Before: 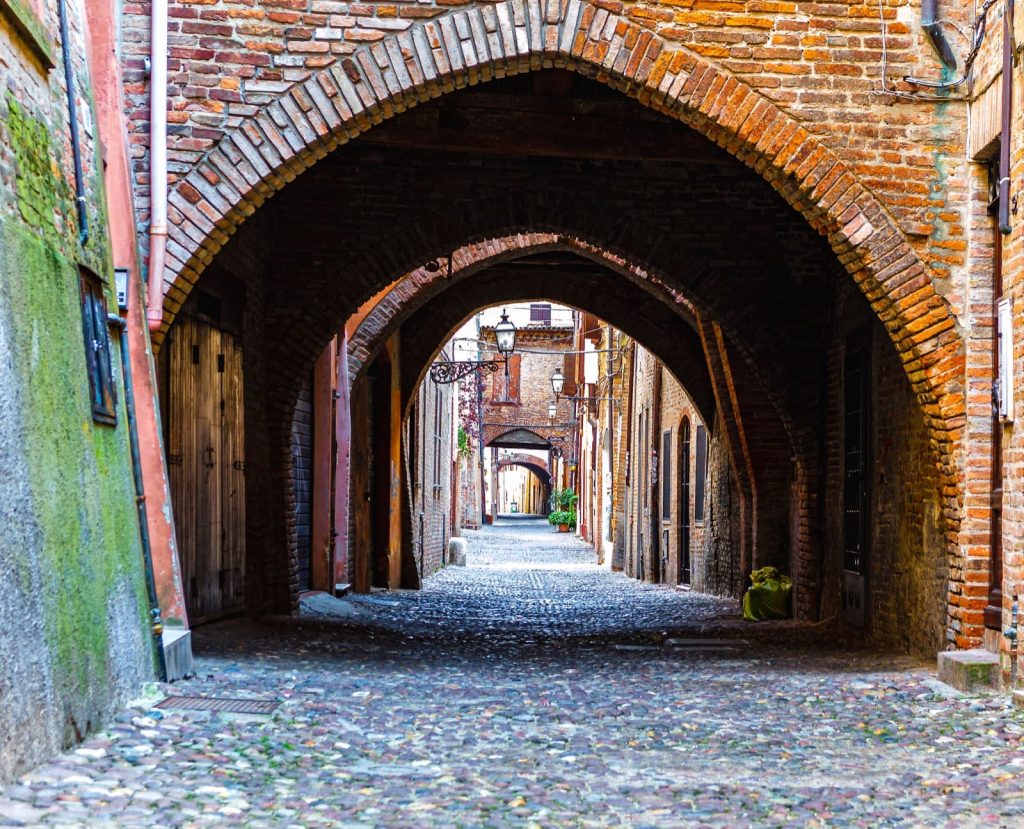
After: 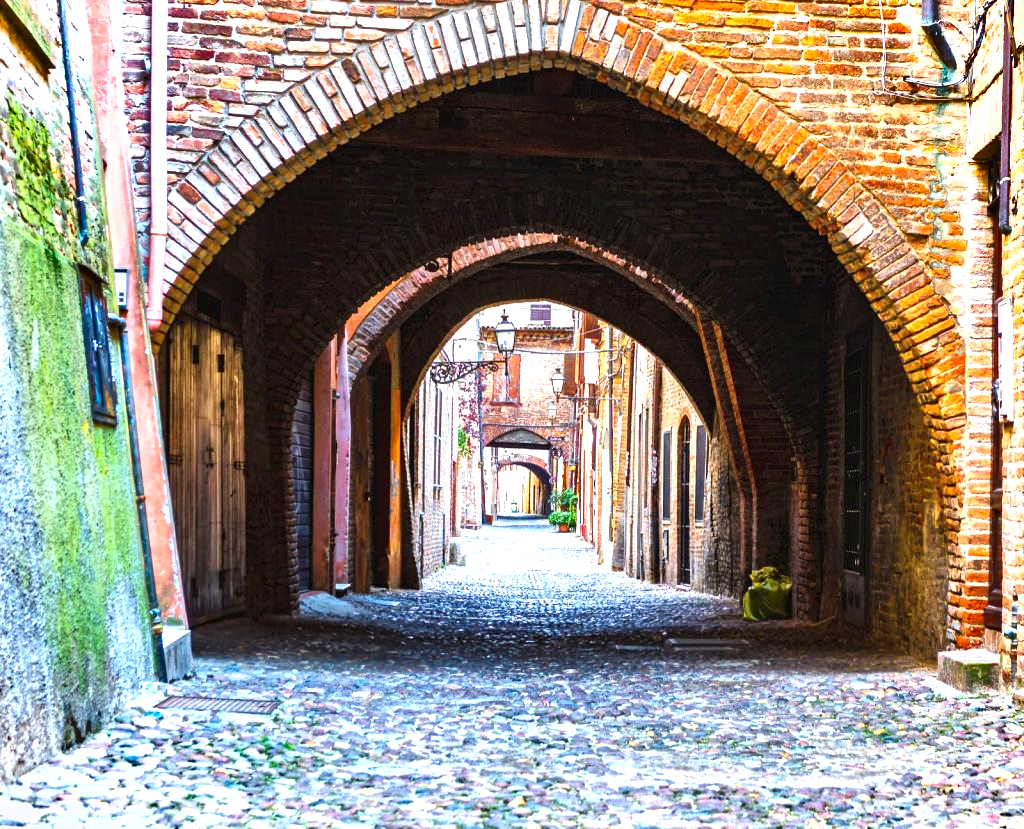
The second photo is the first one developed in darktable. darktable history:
exposure: black level correction 0, exposure 1.1 EV, compensate exposure bias true, compensate highlight preservation false
shadows and highlights: shadows 43.71, white point adjustment -1.46, soften with gaussian
